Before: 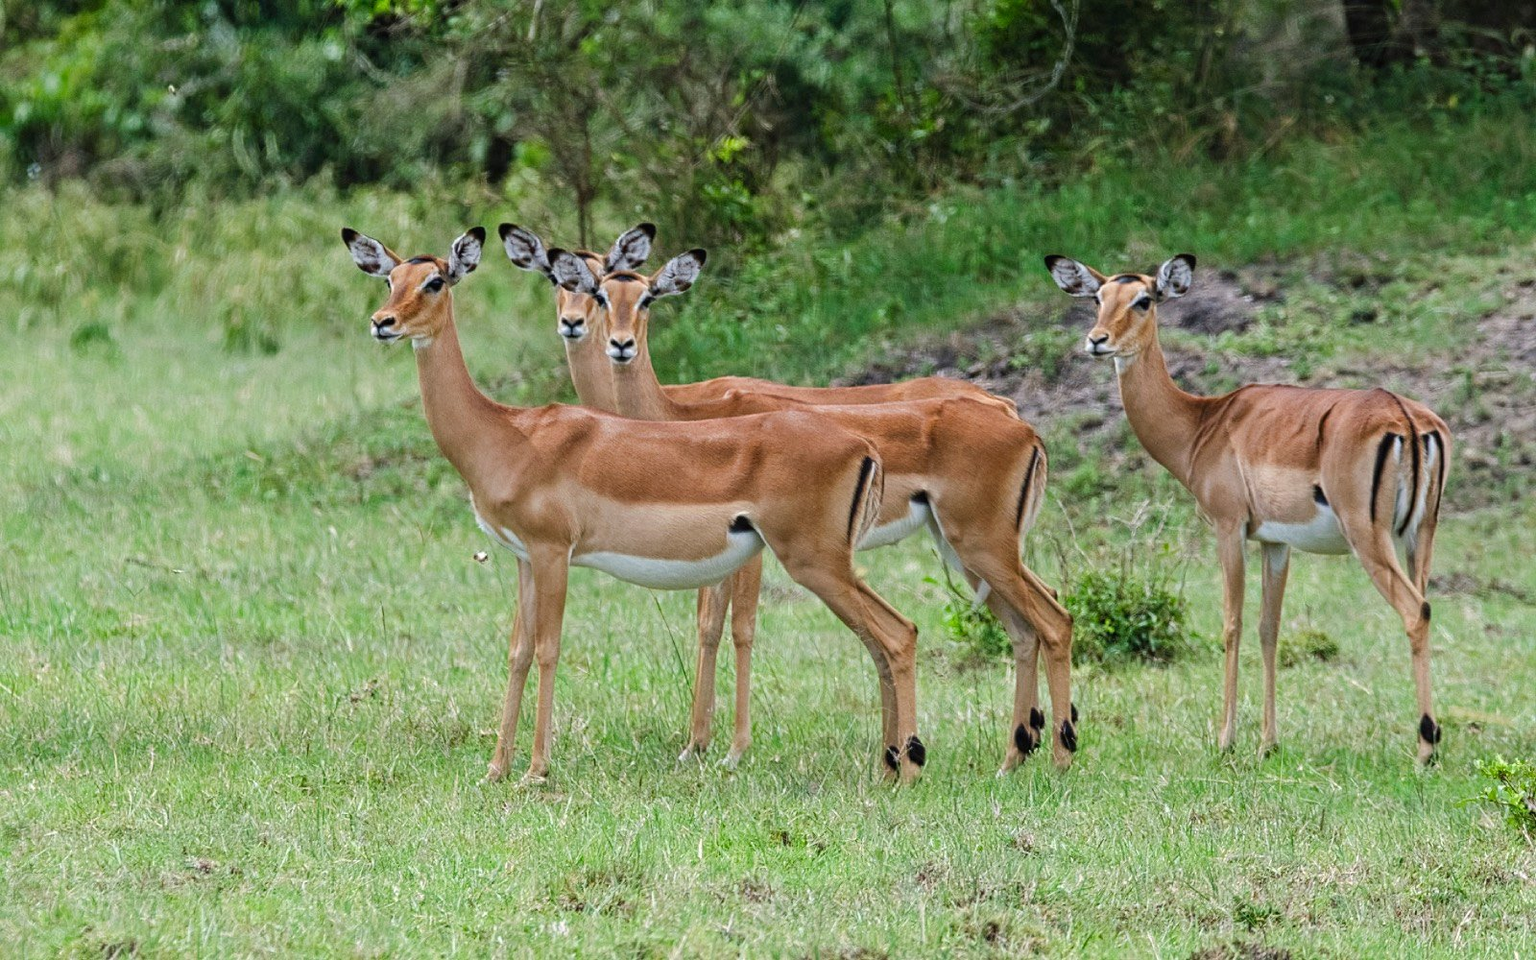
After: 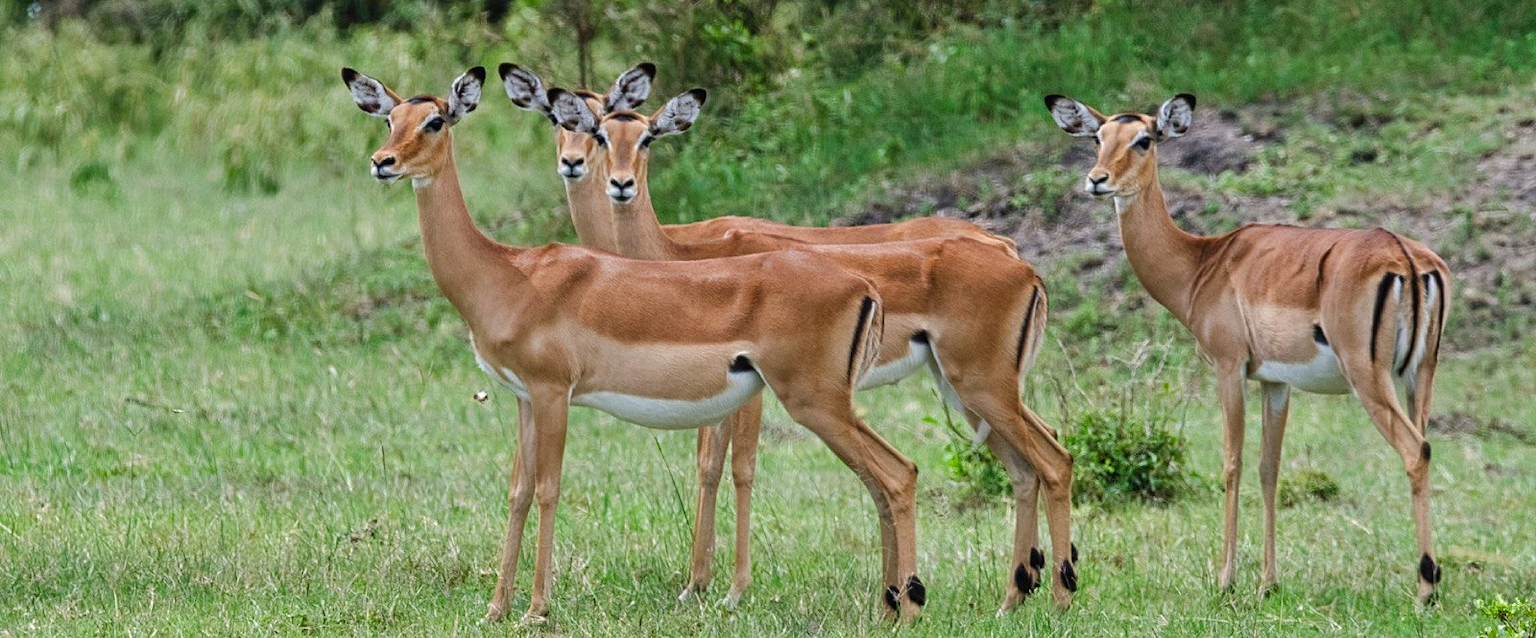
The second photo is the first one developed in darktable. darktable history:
shadows and highlights: highlights color adjustment 0%, soften with gaussian
crop: top 16.727%, bottom 16.727%
